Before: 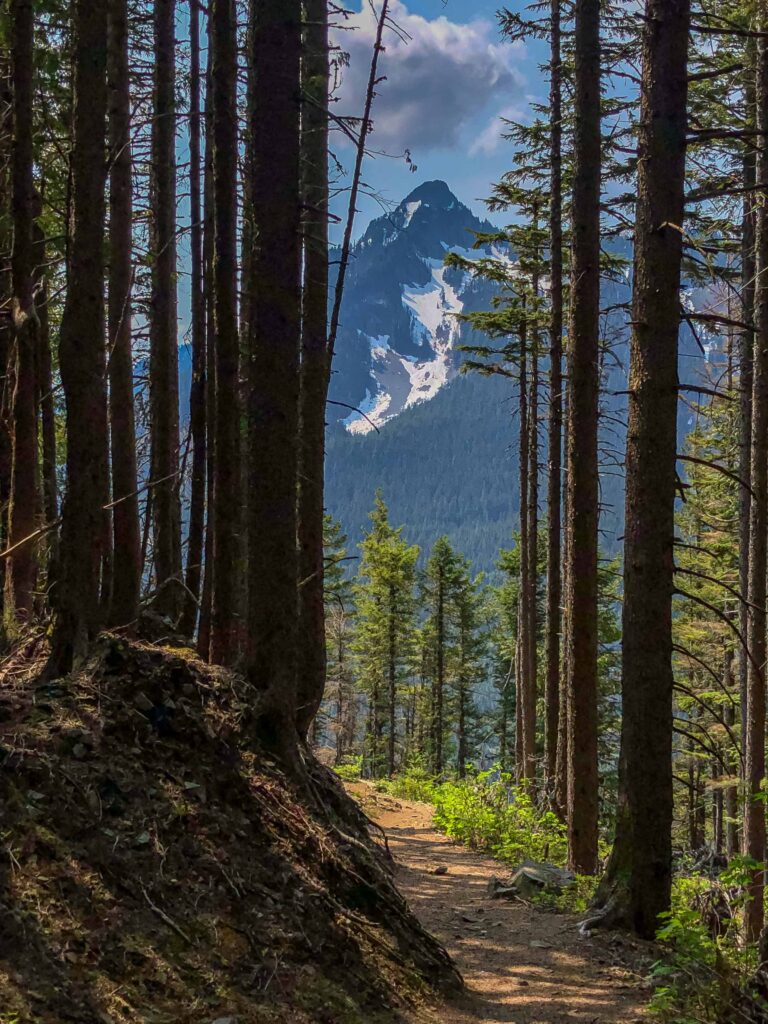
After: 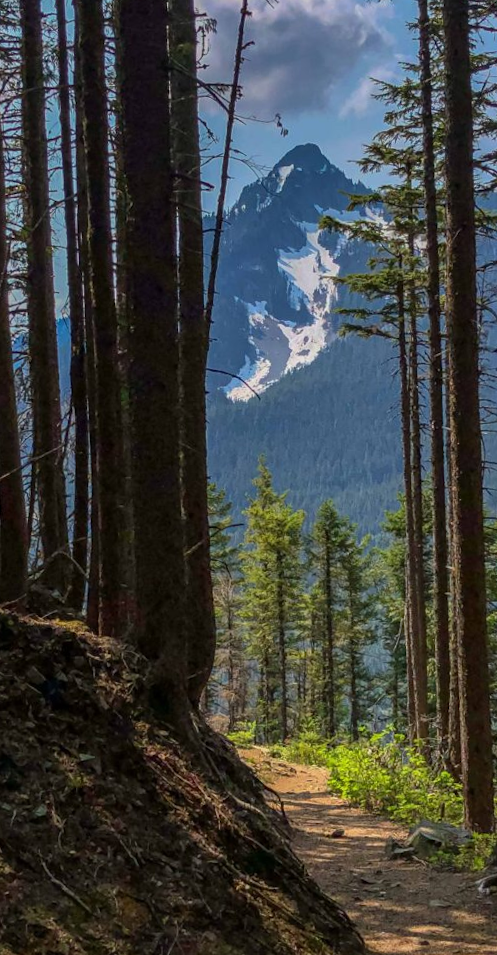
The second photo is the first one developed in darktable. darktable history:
crop and rotate: left 14.385%, right 18.948%
rotate and perspective: rotation -2.12°, lens shift (vertical) 0.009, lens shift (horizontal) -0.008, automatic cropping original format, crop left 0.036, crop right 0.964, crop top 0.05, crop bottom 0.959
